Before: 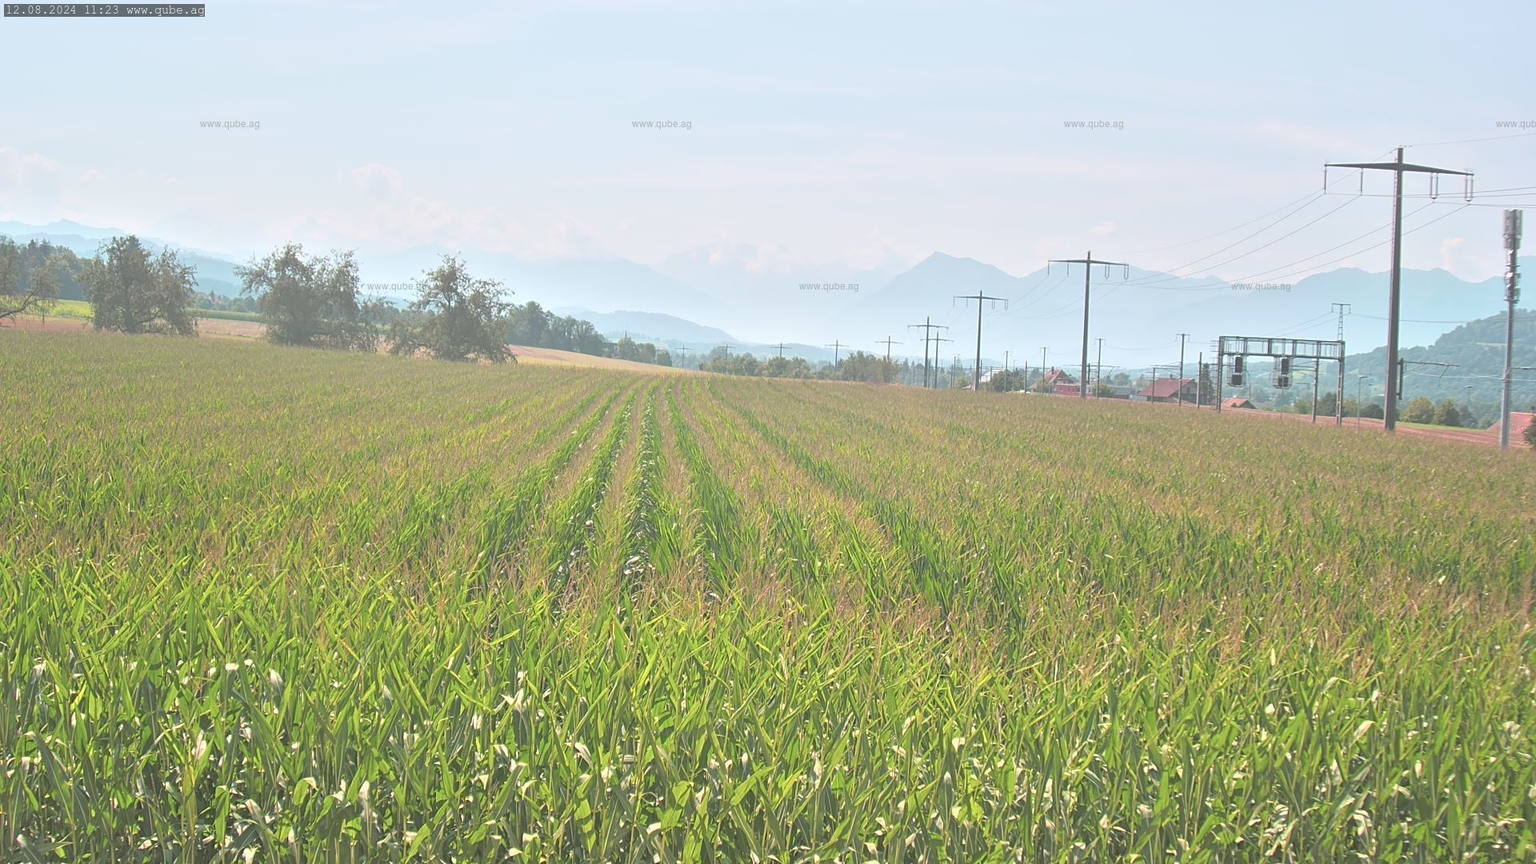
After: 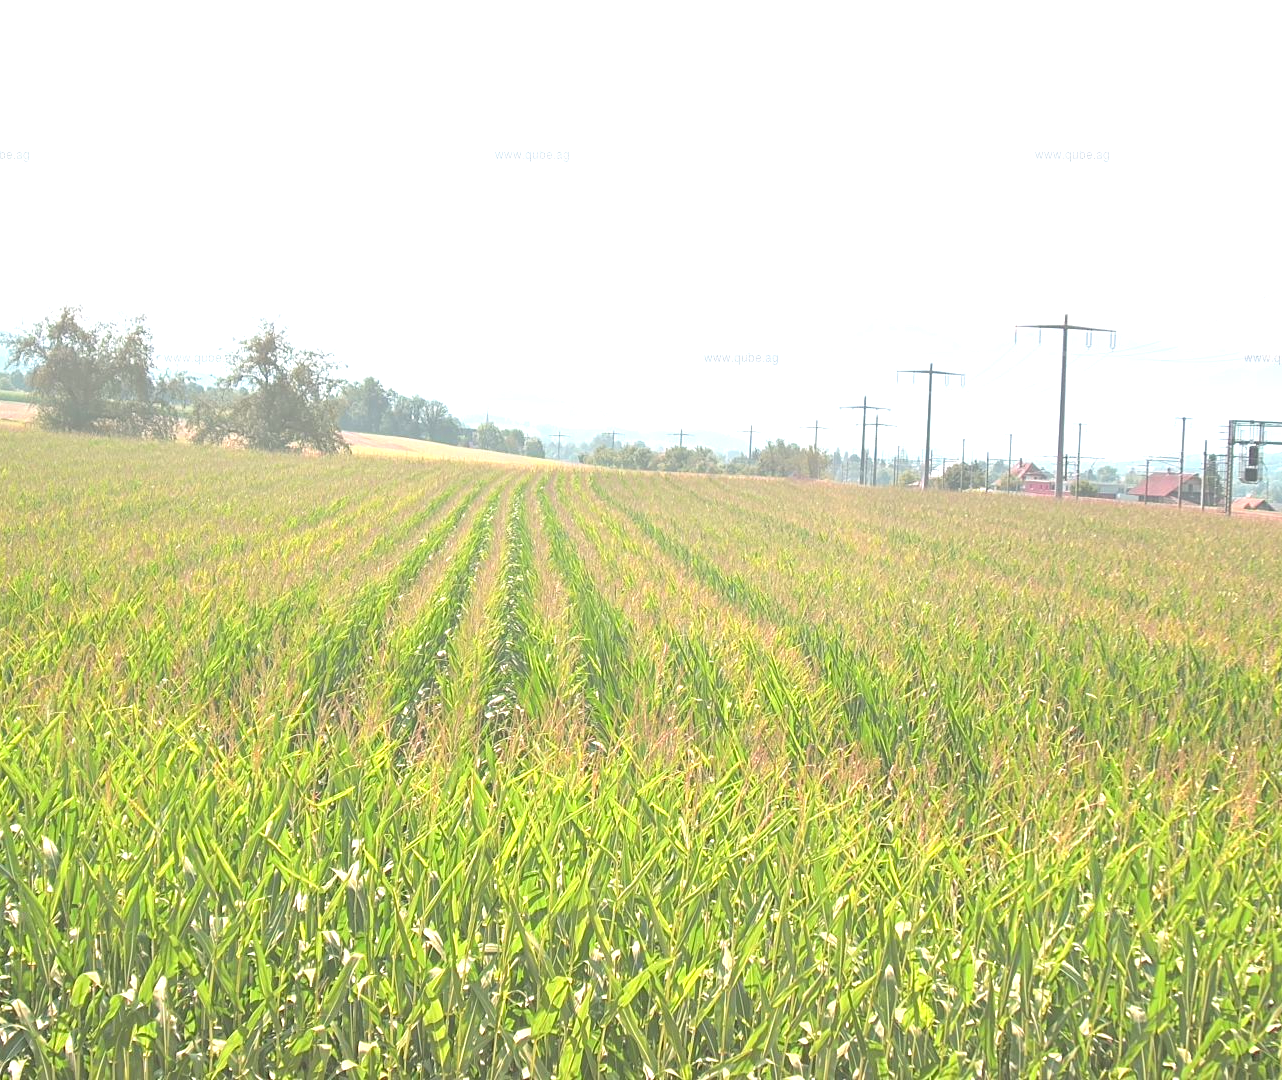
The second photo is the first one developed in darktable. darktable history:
color correction: highlights a* 0.776, highlights b* 2.75, saturation 1.07
crop and rotate: left 15.369%, right 17.855%
tone equalizer: -8 EV -0.72 EV, -7 EV -0.687 EV, -6 EV -0.606 EV, -5 EV -0.365 EV, -3 EV 0.375 EV, -2 EV 0.6 EV, -1 EV 0.689 EV, +0 EV 0.74 EV
